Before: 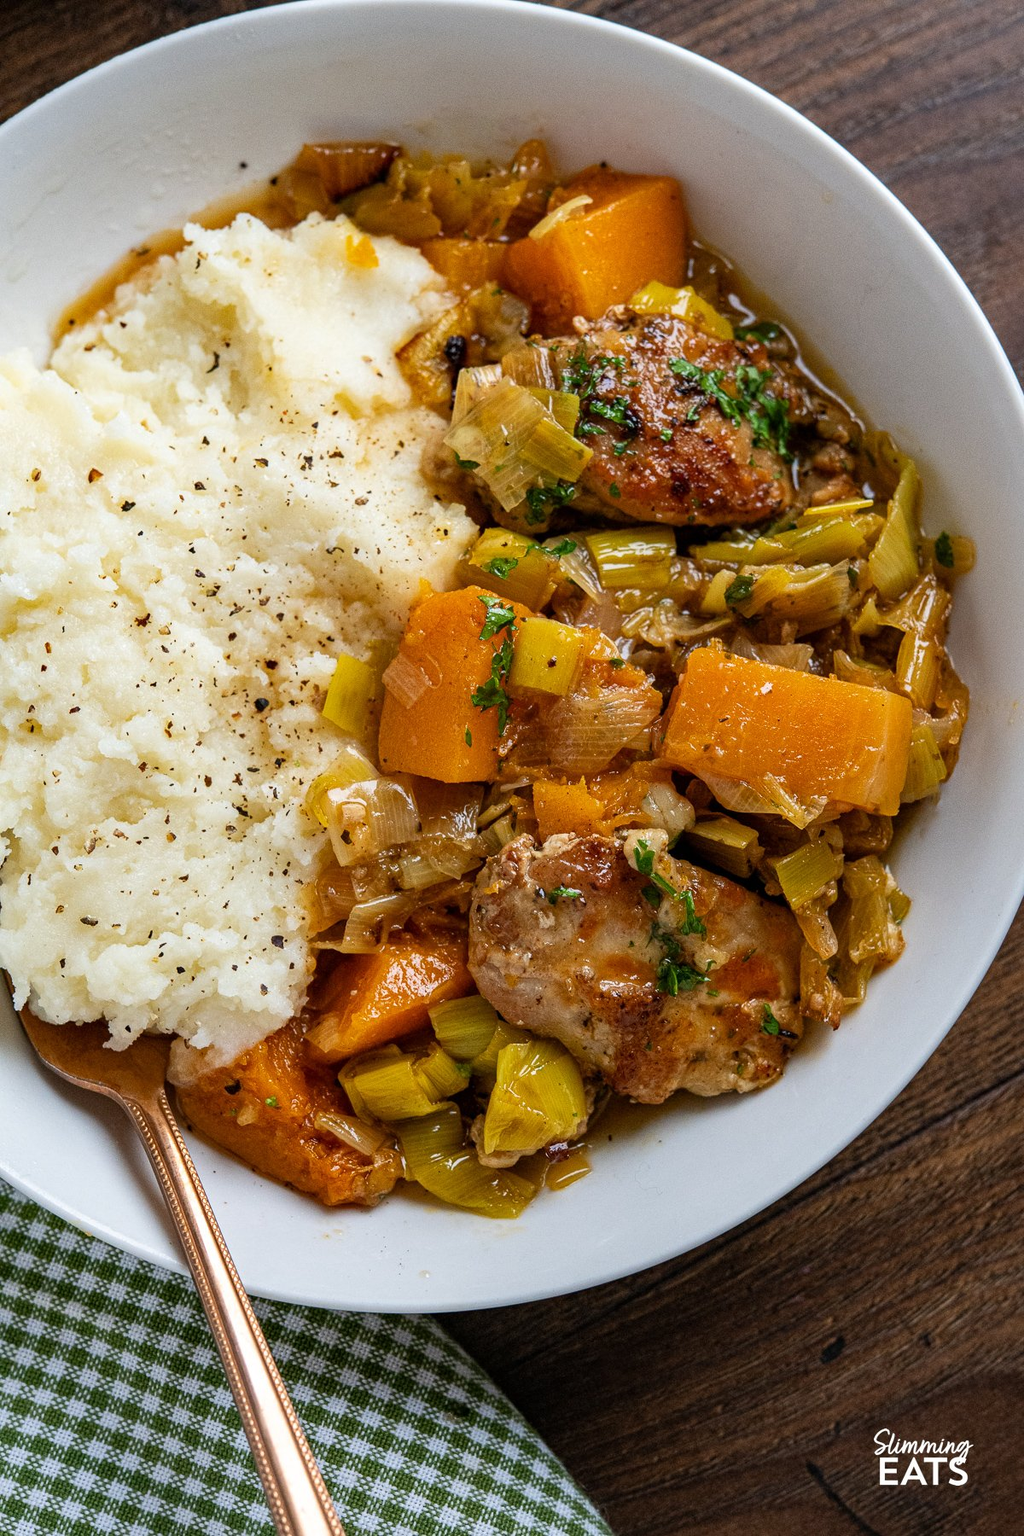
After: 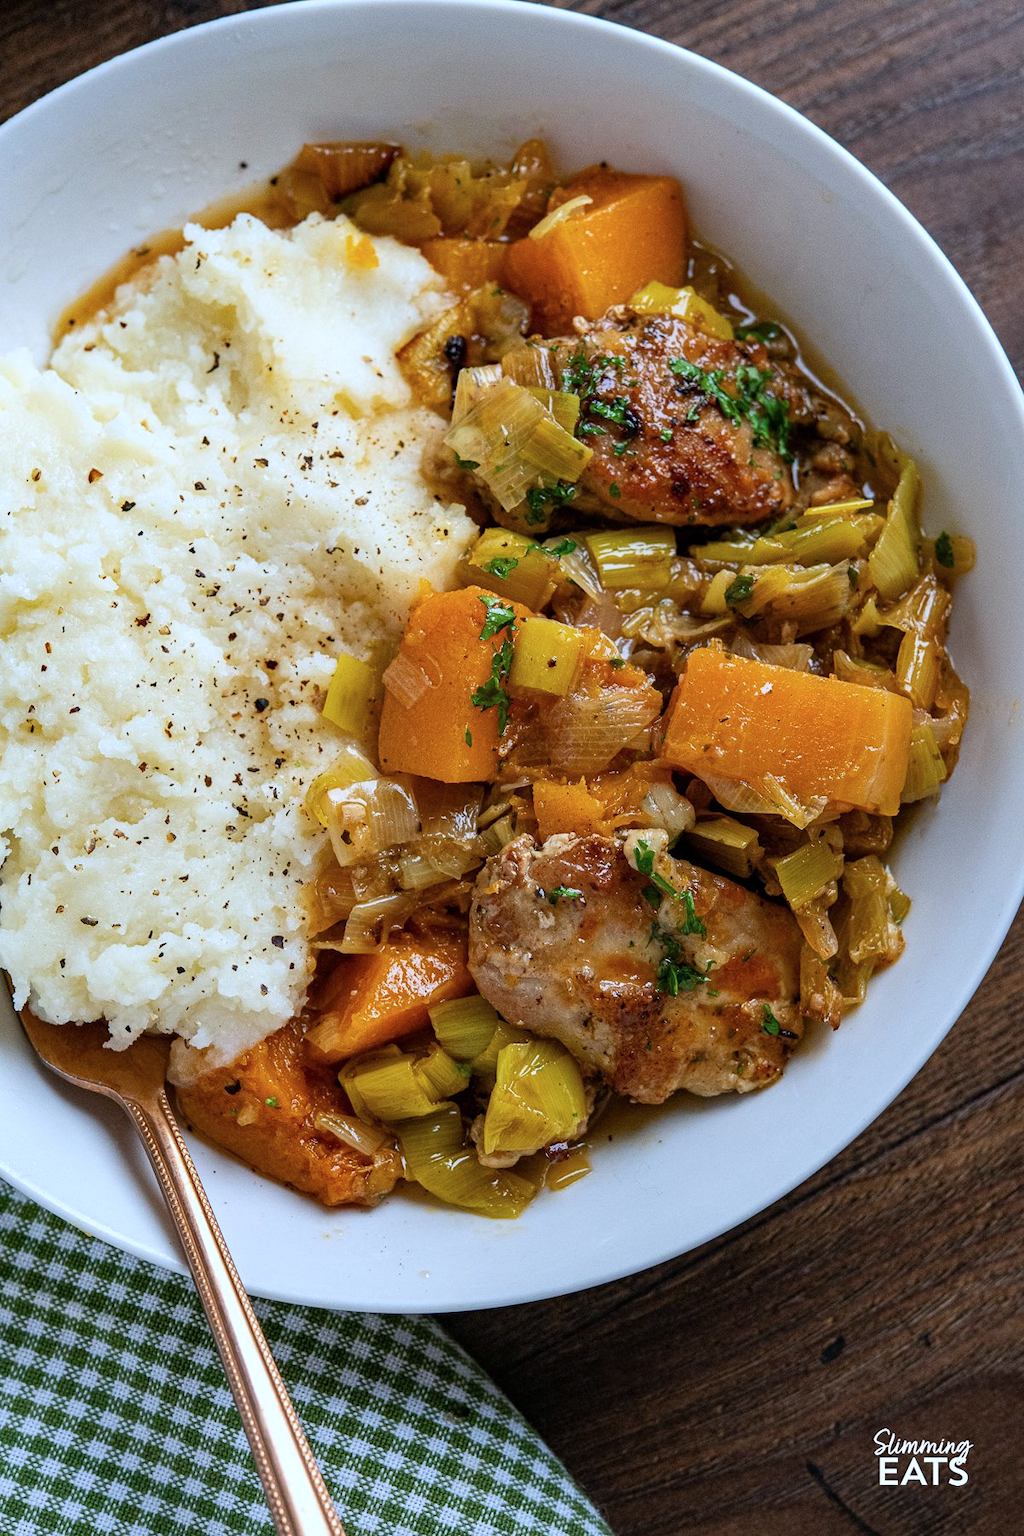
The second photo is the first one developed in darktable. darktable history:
color calibration: x 0.37, y 0.382, temperature 4302.64 K
